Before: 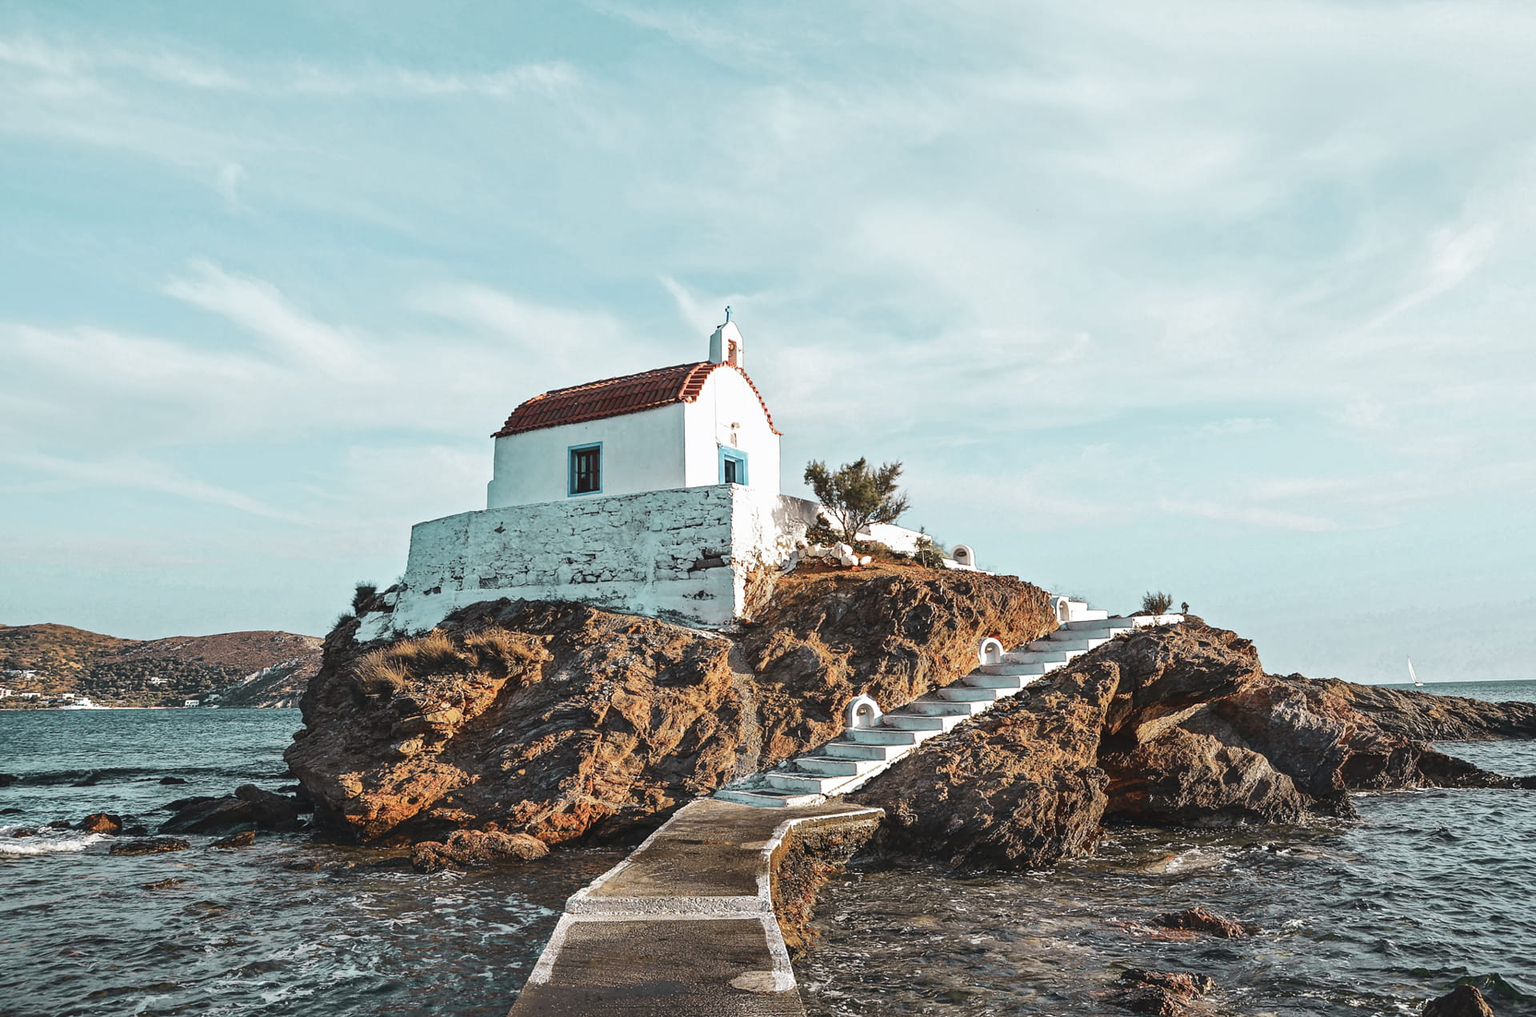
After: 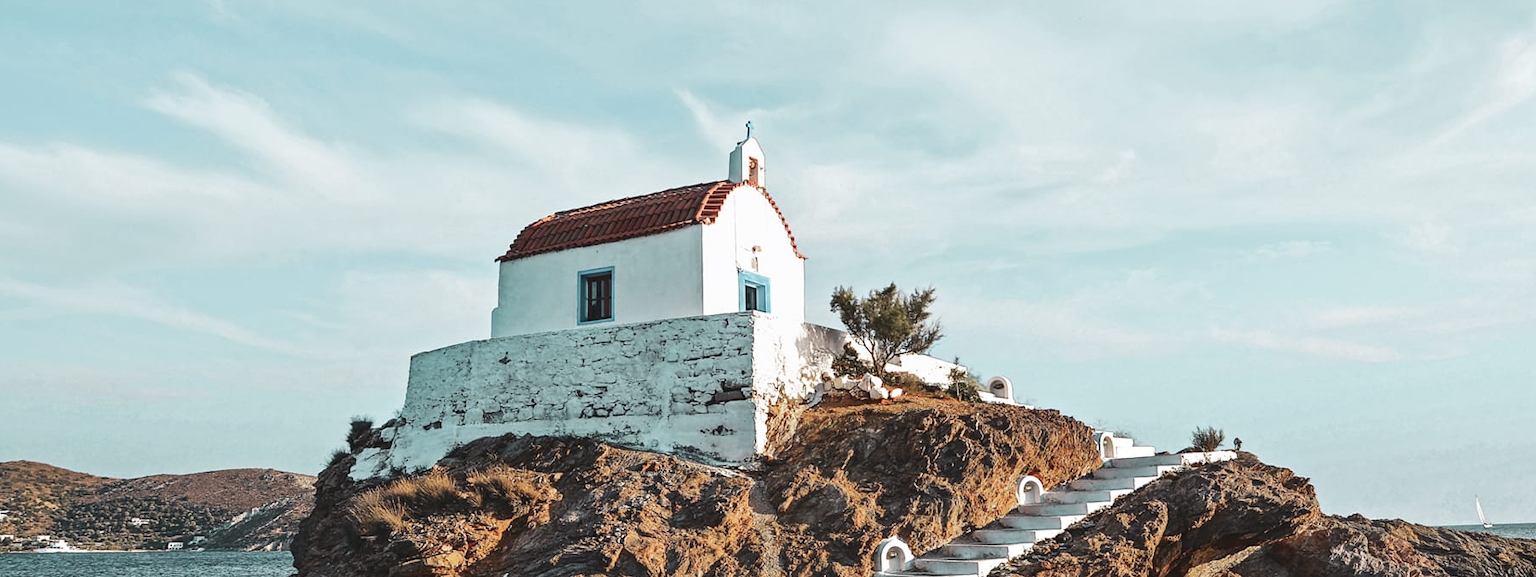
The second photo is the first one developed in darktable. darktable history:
crop: left 1.846%, top 18.992%, right 4.619%, bottom 27.859%
